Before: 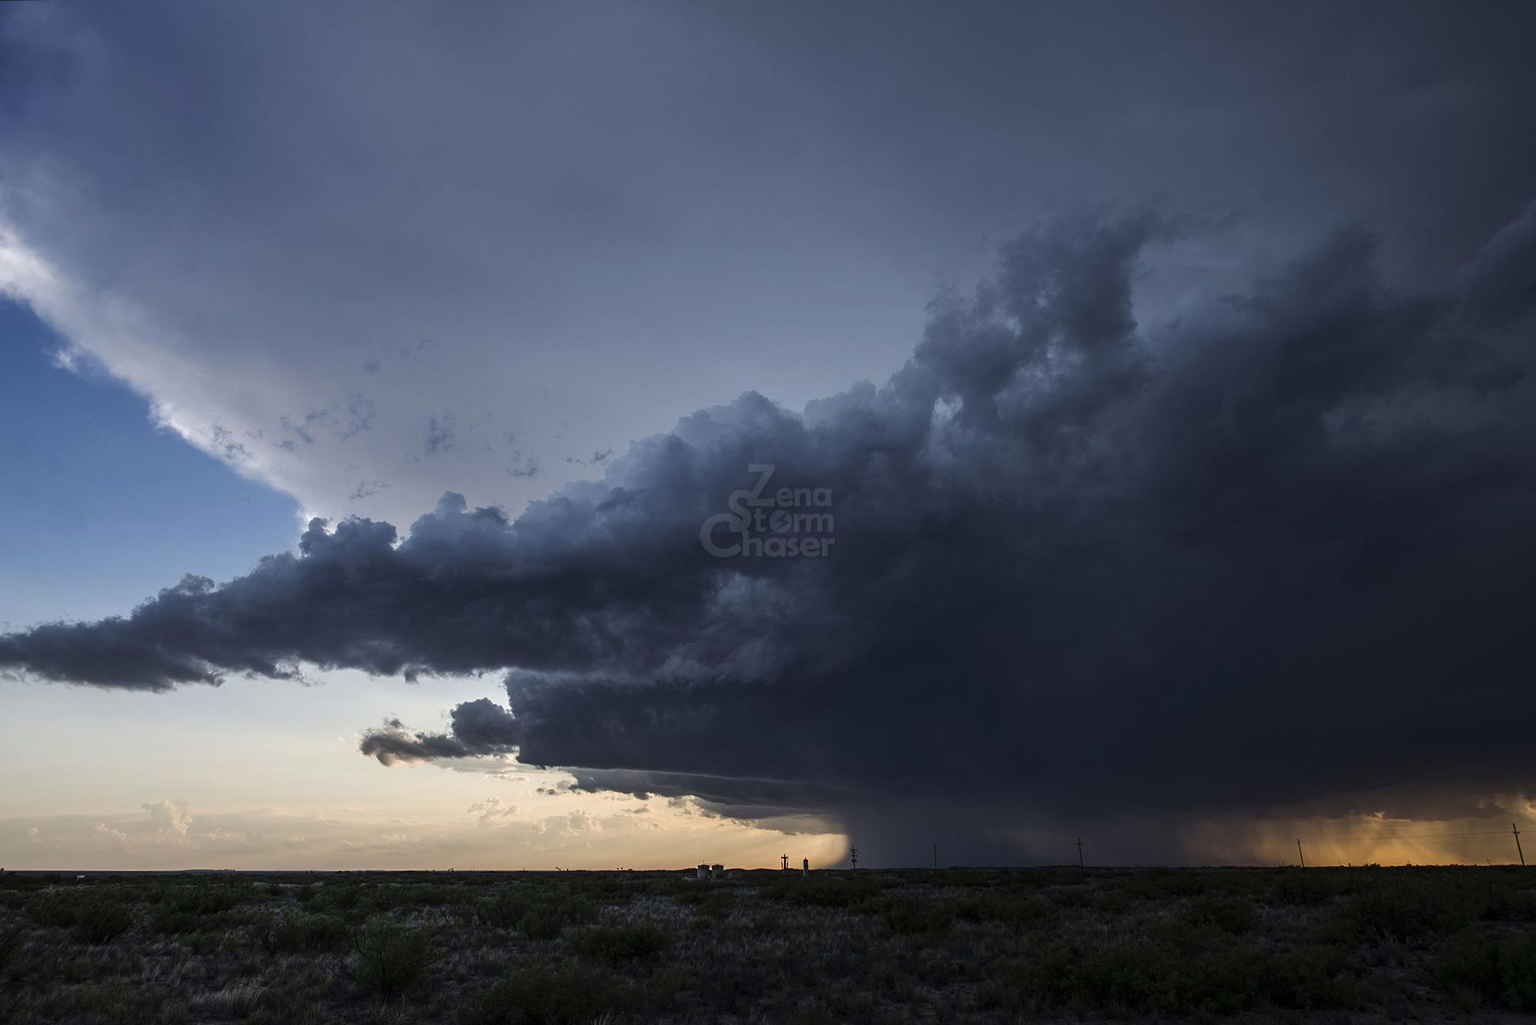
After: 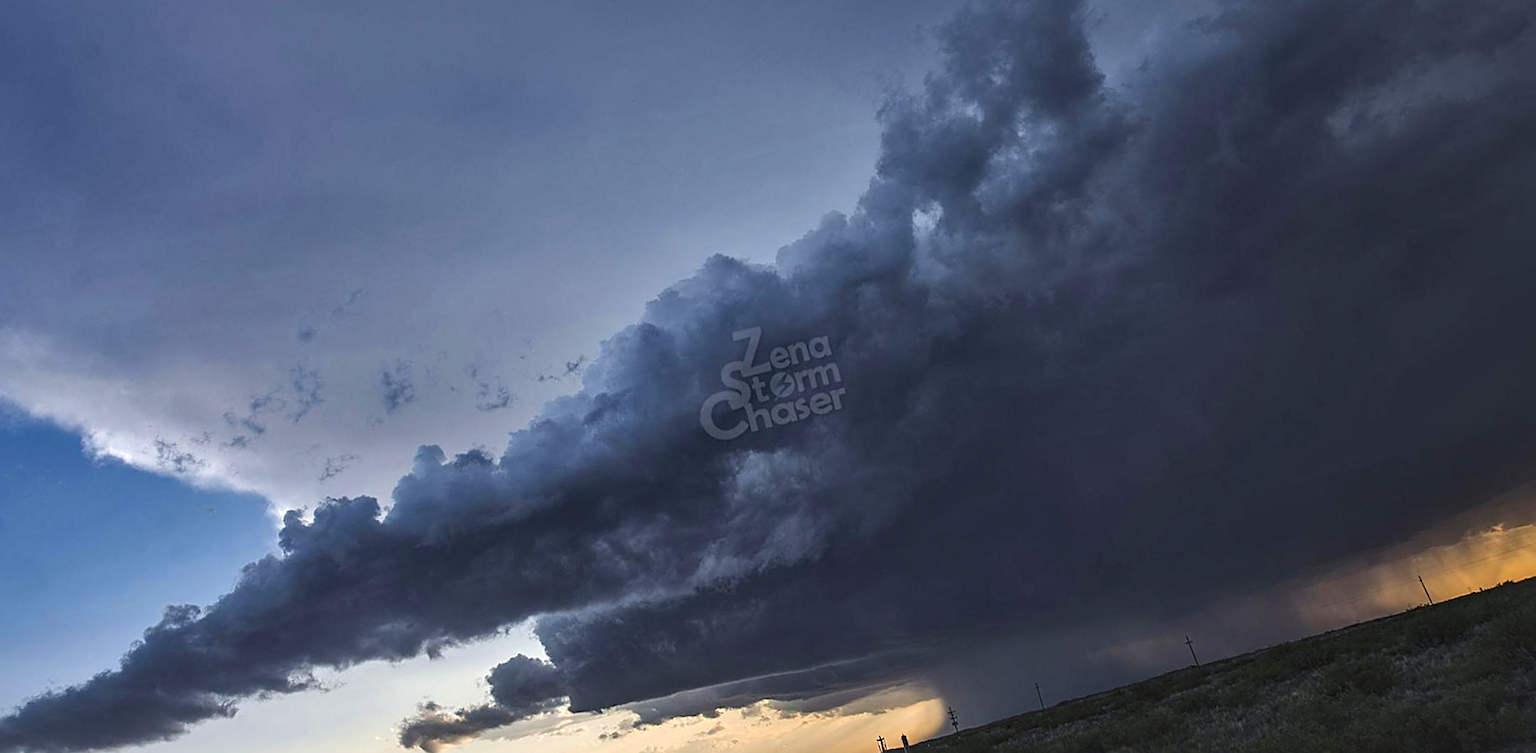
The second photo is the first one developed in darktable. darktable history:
color balance: lift [1.007, 1, 1, 1], gamma [1.097, 1, 1, 1]
local contrast: mode bilateral grid, contrast 20, coarseness 50, detail 171%, midtone range 0.2
rotate and perspective: rotation -14.8°, crop left 0.1, crop right 0.903, crop top 0.25, crop bottom 0.748
color zones: curves: ch0 [(0, 0.613) (0.01, 0.613) (0.245, 0.448) (0.498, 0.529) (0.642, 0.665) (0.879, 0.777) (0.99, 0.613)]; ch1 [(0, 0) (0.143, 0) (0.286, 0) (0.429, 0) (0.571, 0) (0.714, 0) (0.857, 0)], mix -138.01%
sharpen: on, module defaults
